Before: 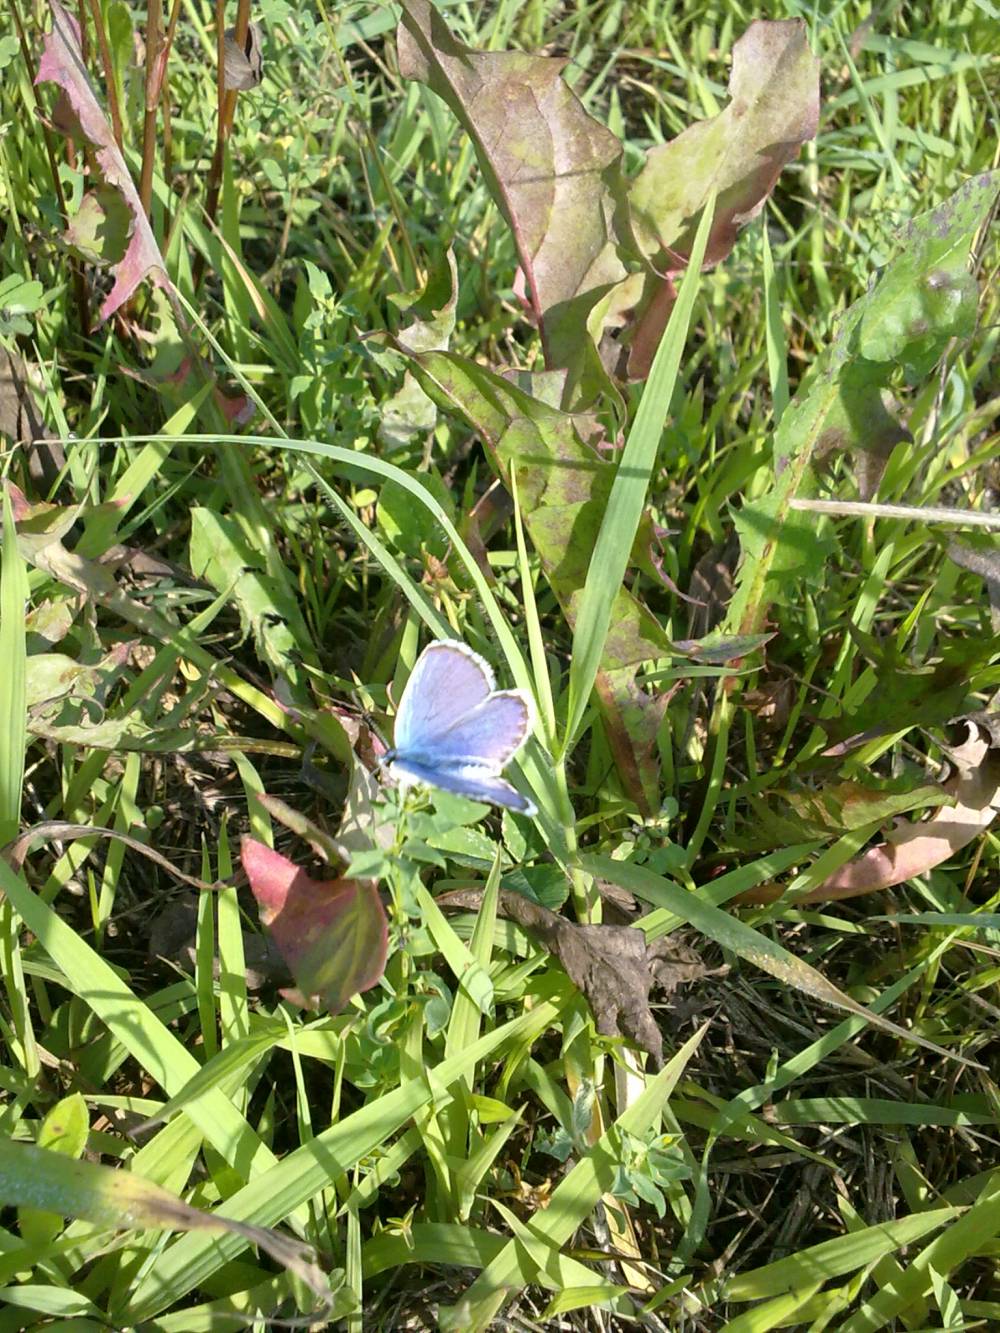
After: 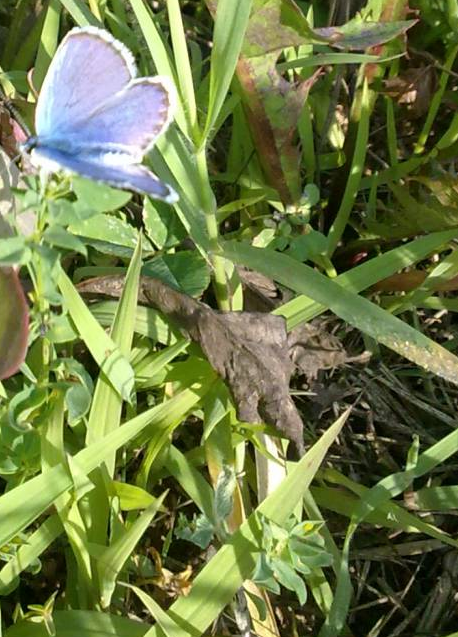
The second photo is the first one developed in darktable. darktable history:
crop: left 35.938%, top 46.035%, right 18.225%, bottom 6.142%
exposure: compensate highlight preservation false
